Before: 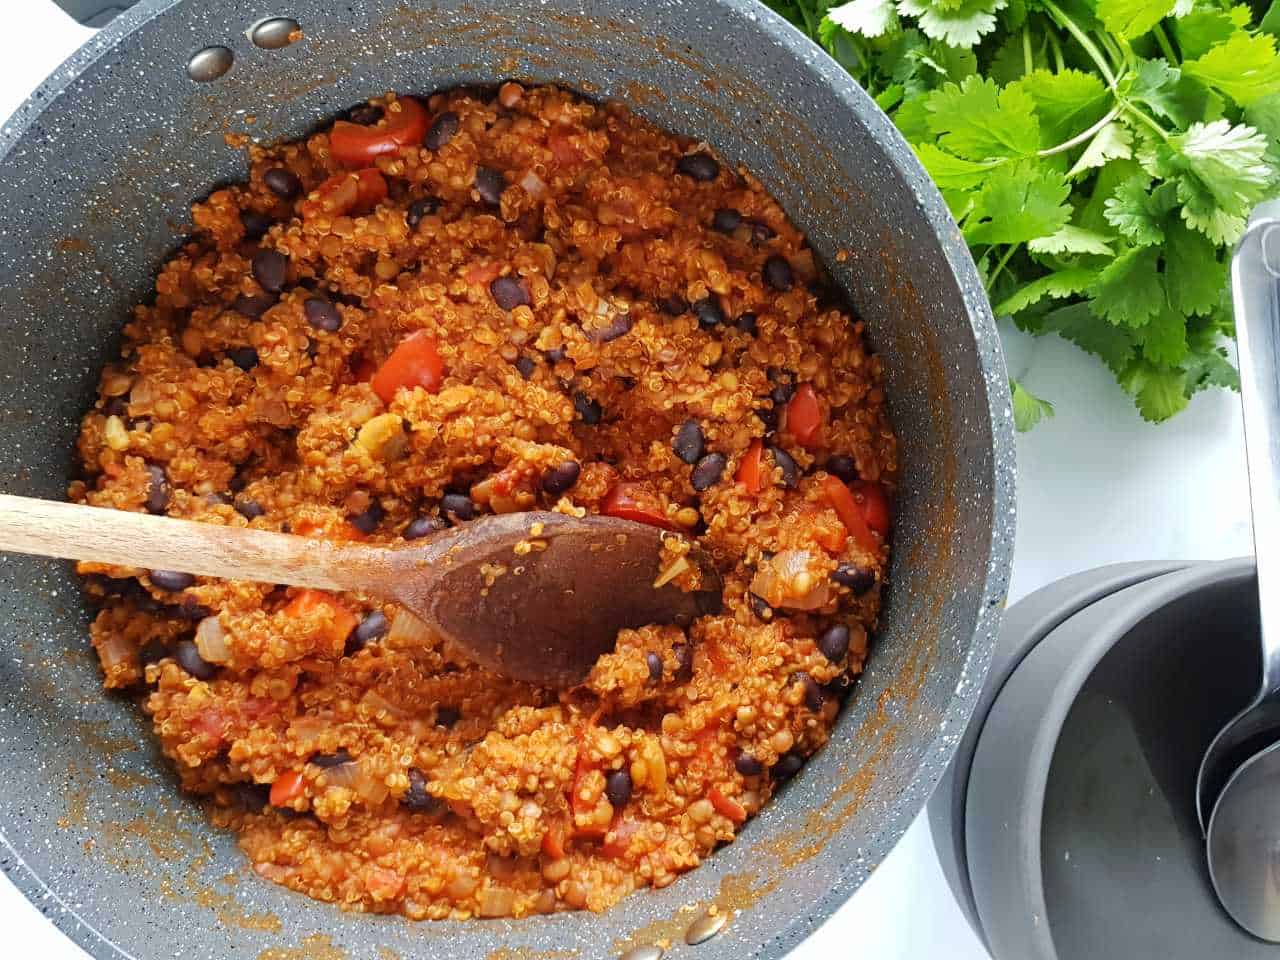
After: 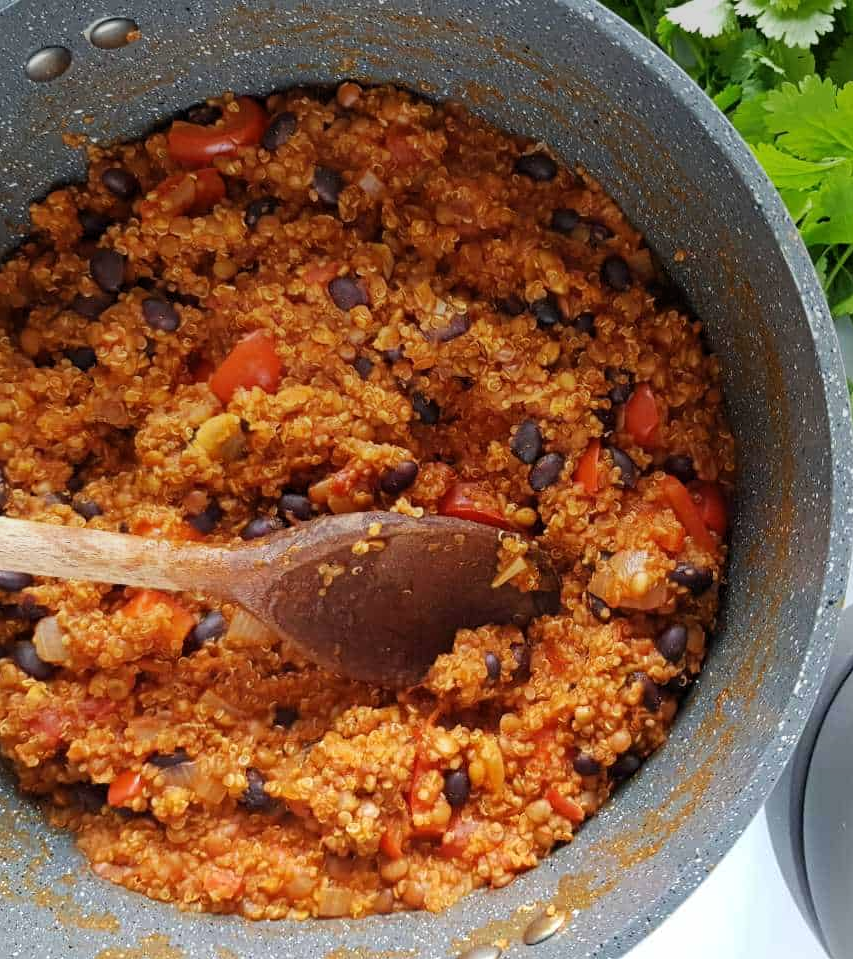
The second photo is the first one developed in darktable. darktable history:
crop and rotate: left 12.673%, right 20.66%
rgb levels: preserve colors max RGB
graduated density: on, module defaults
levels: mode automatic, black 0.023%, white 99.97%, levels [0.062, 0.494, 0.925]
